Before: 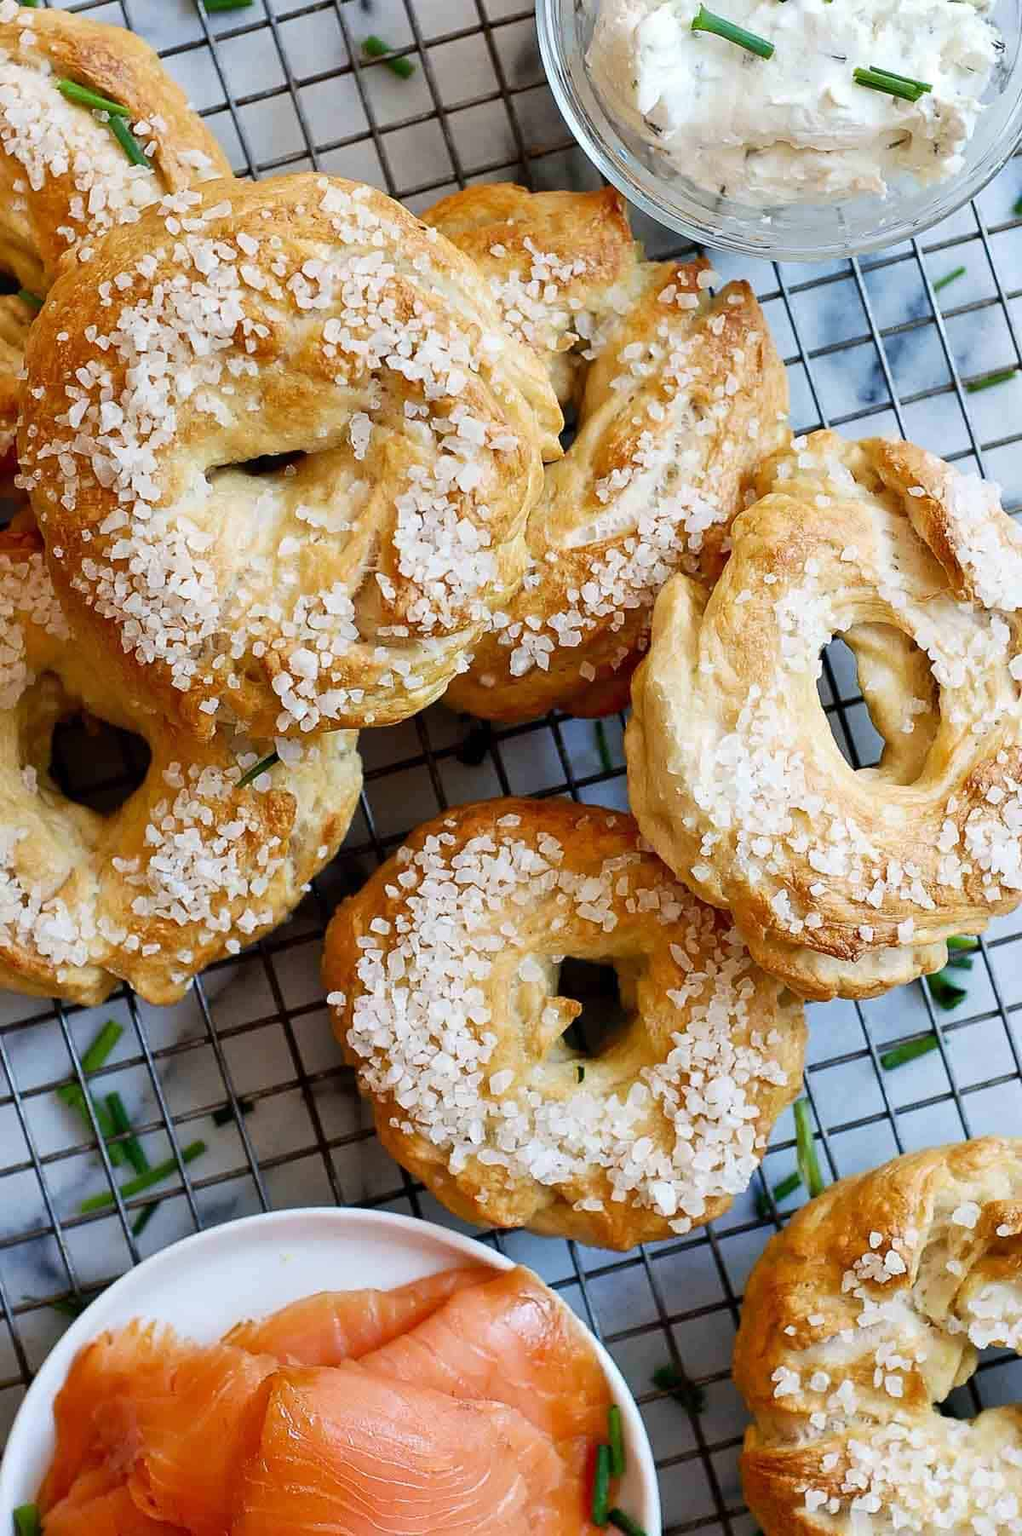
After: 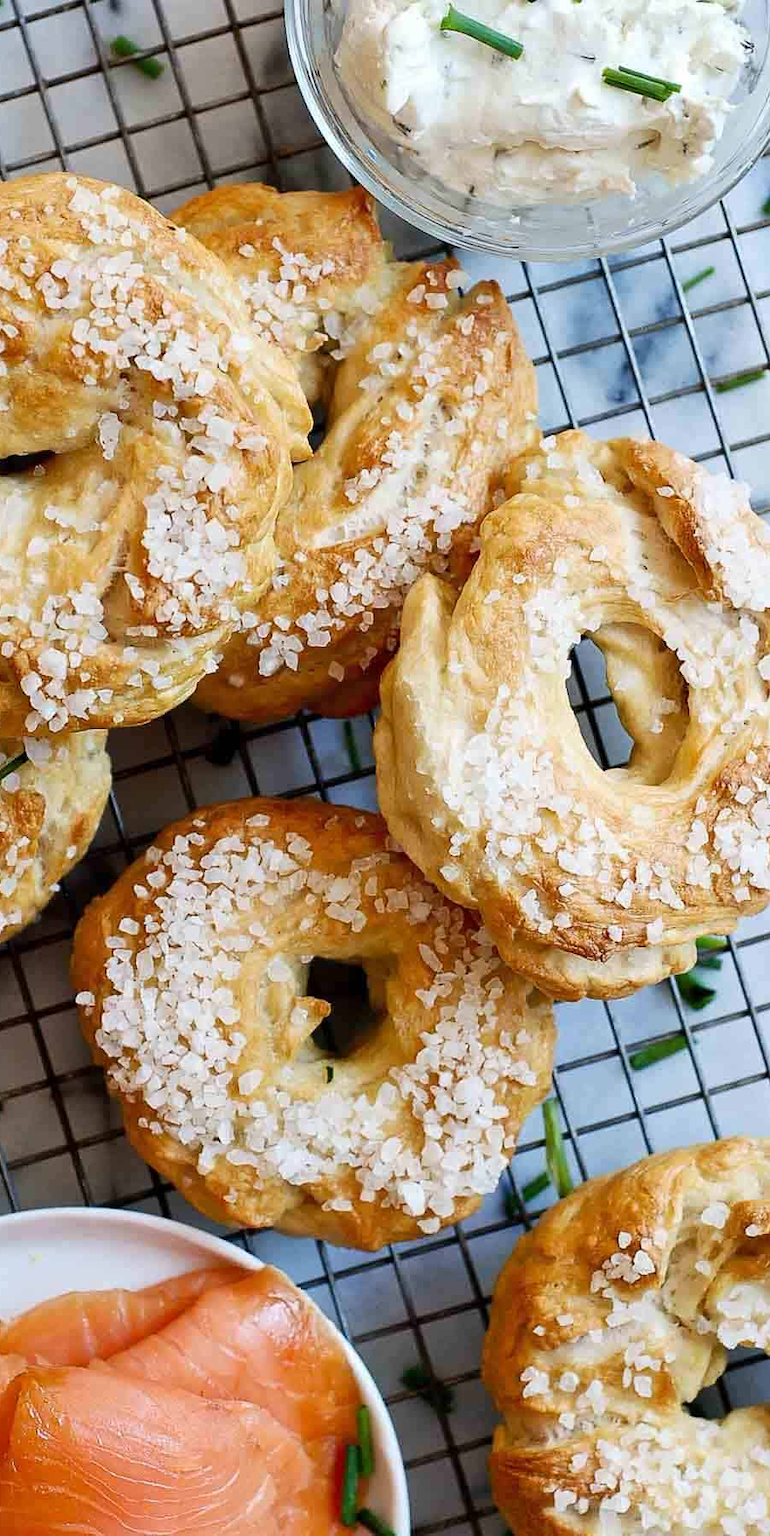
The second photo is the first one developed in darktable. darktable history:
crop and rotate: left 24.6%
base curve: curves: ch0 [(0, 0) (0.989, 0.992)], preserve colors none
